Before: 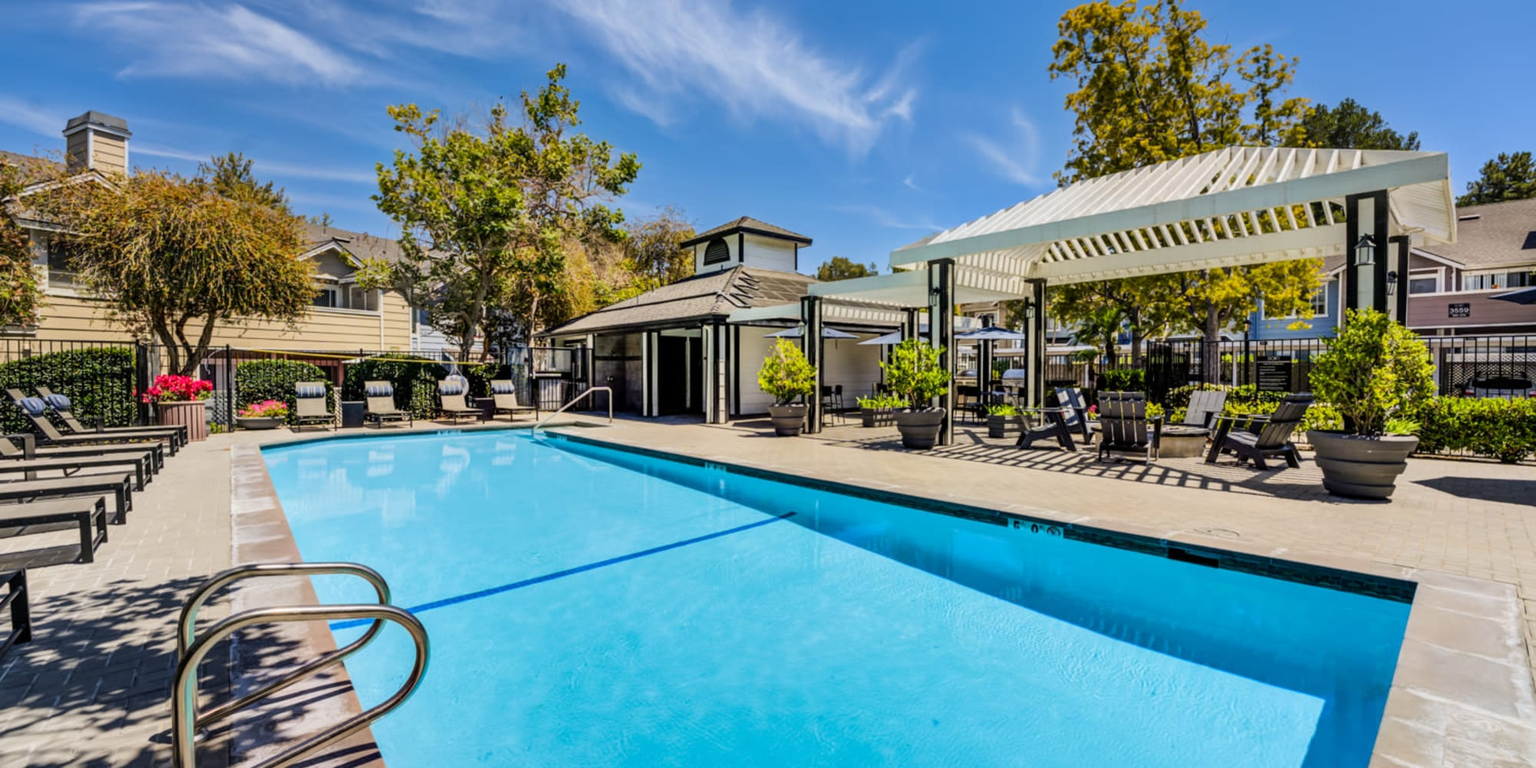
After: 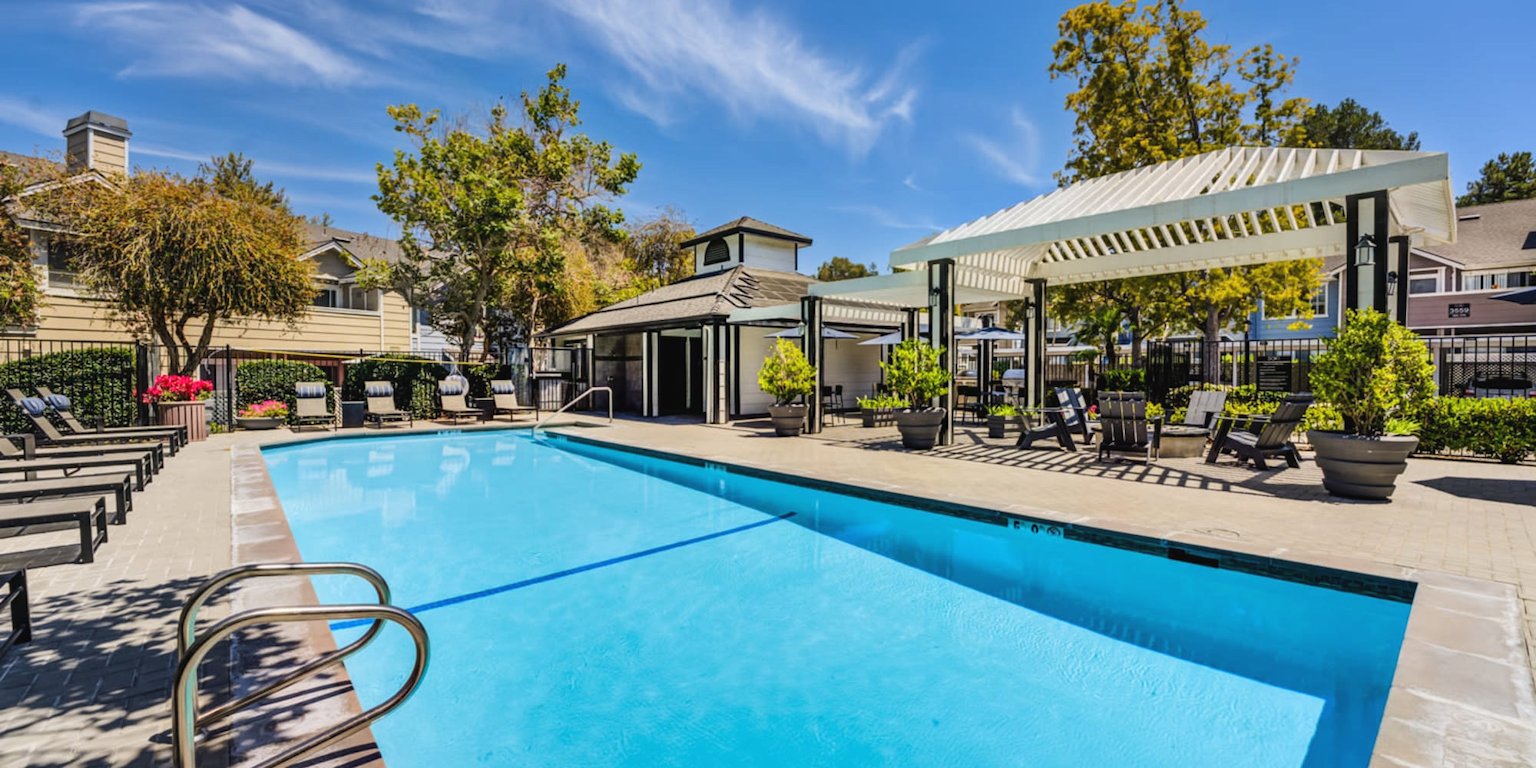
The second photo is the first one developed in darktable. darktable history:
exposure: black level correction -0.003, exposure 0.043 EV, compensate highlight preservation false
